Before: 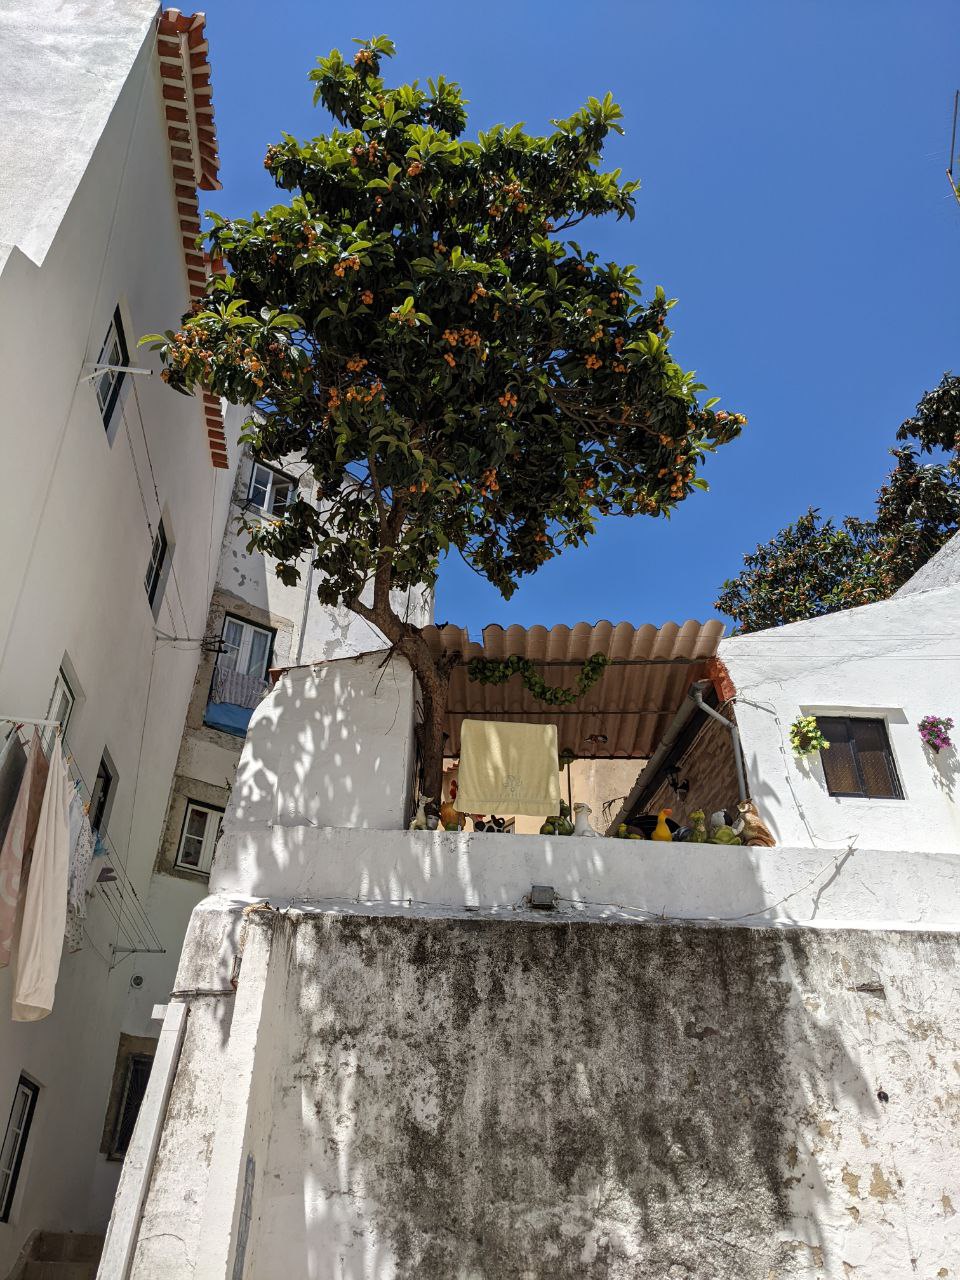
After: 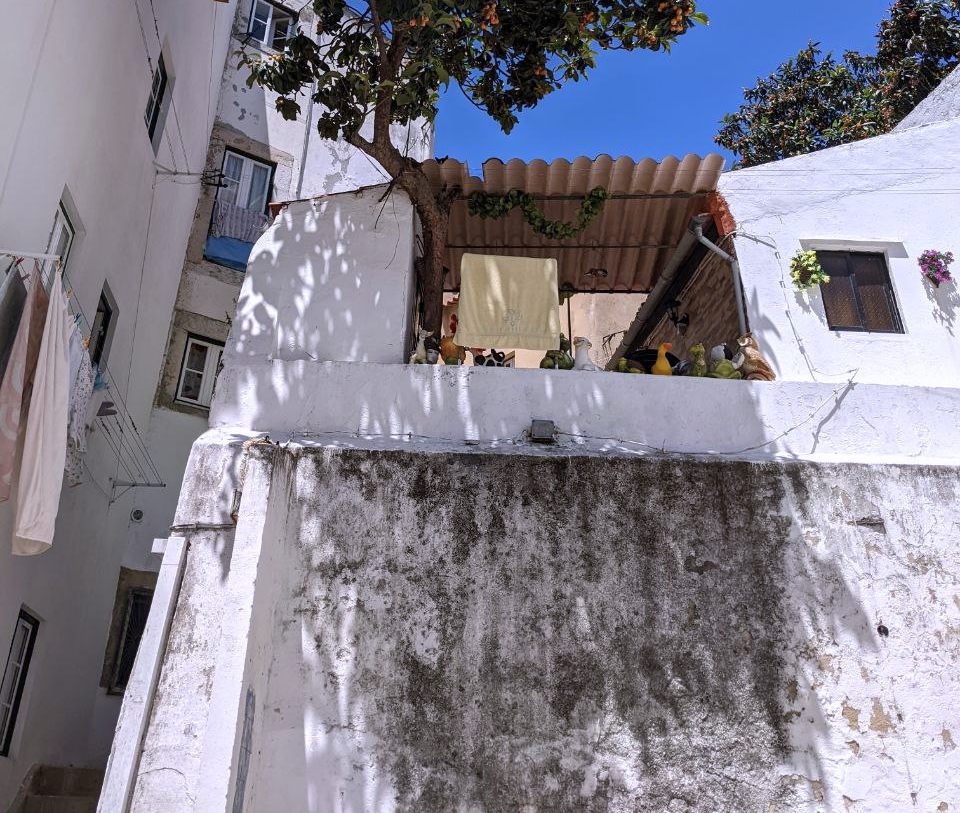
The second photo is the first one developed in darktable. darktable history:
crop and rotate: top 36.435%
color calibration: illuminant as shot in camera, x 0.363, y 0.385, temperature 4528.04 K
